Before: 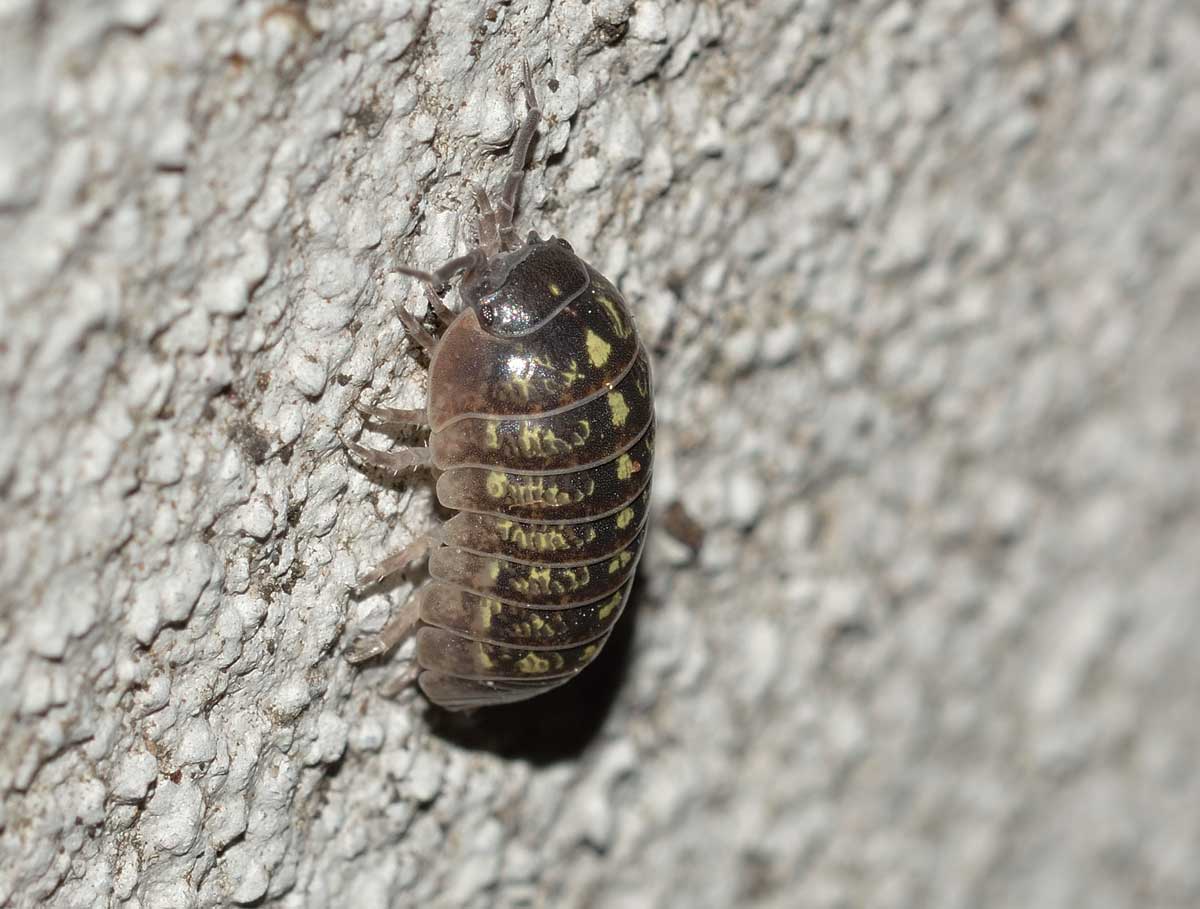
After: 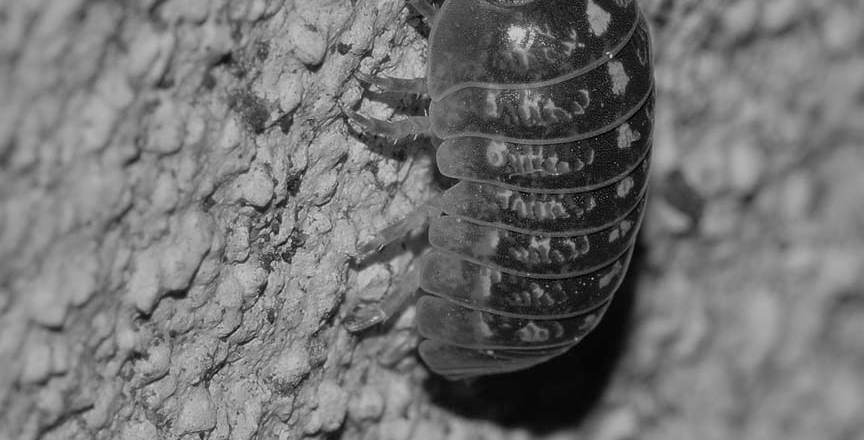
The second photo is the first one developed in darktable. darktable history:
crop: top 36.498%, right 27.964%, bottom 14.995%
monochrome: a 79.32, b 81.83, size 1.1
